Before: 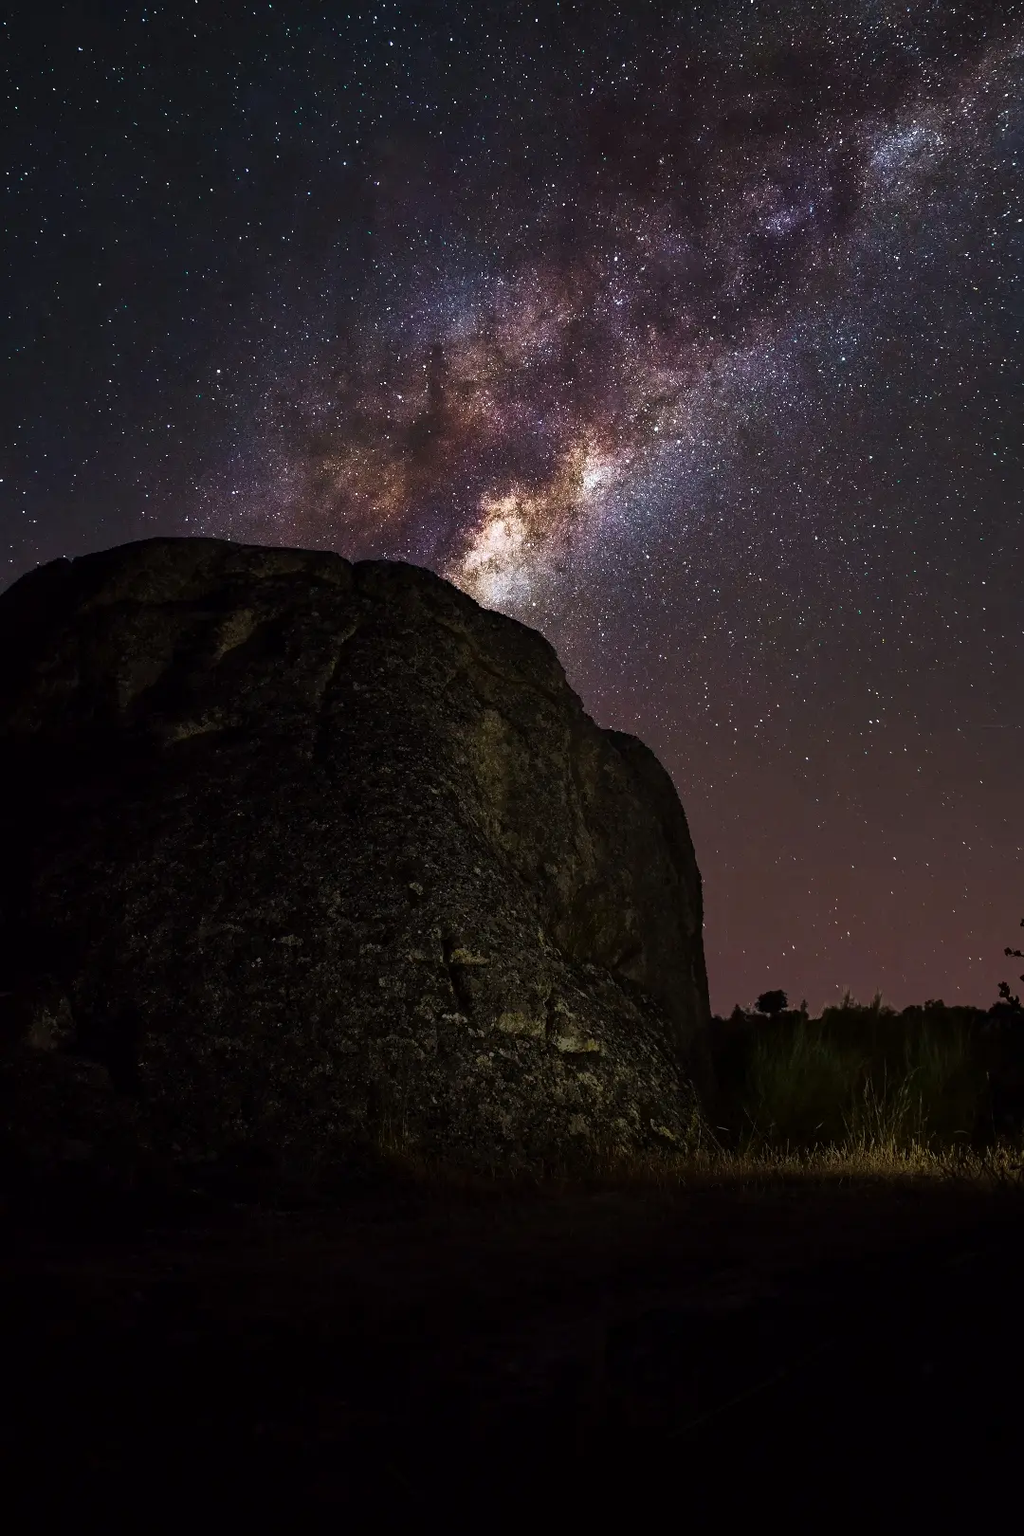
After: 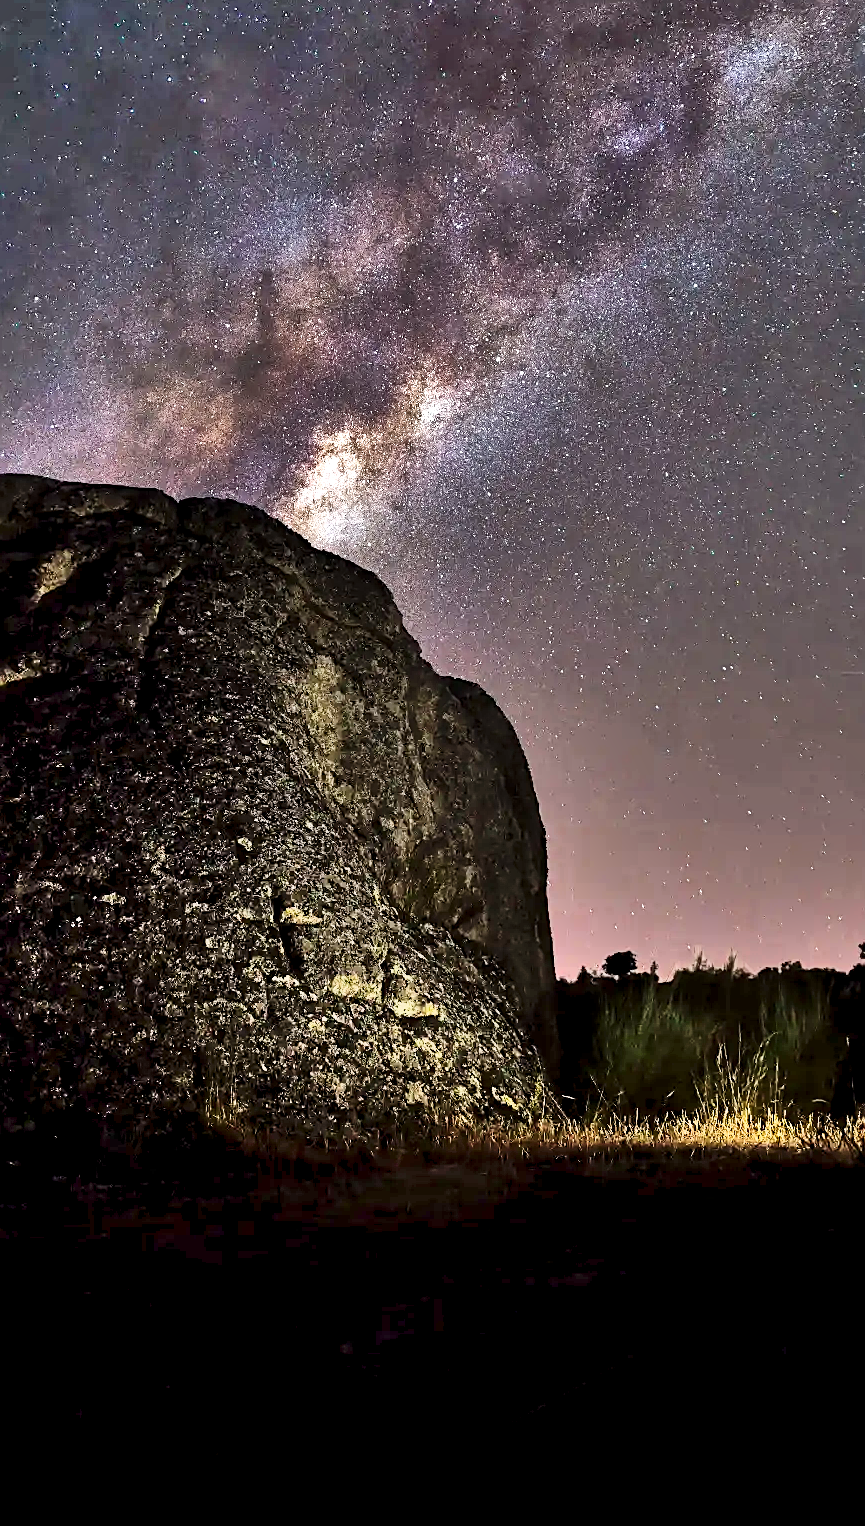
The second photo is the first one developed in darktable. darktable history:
crop and rotate: left 18.019%, top 5.798%, right 1.847%
contrast brightness saturation: contrast 0.062, brightness -0.007, saturation -0.248
shadows and highlights: shadows 75.25, highlights -60.75, soften with gaussian
exposure: black level correction 0.001, exposure 0.677 EV, compensate highlight preservation false
sharpen: on, module defaults
